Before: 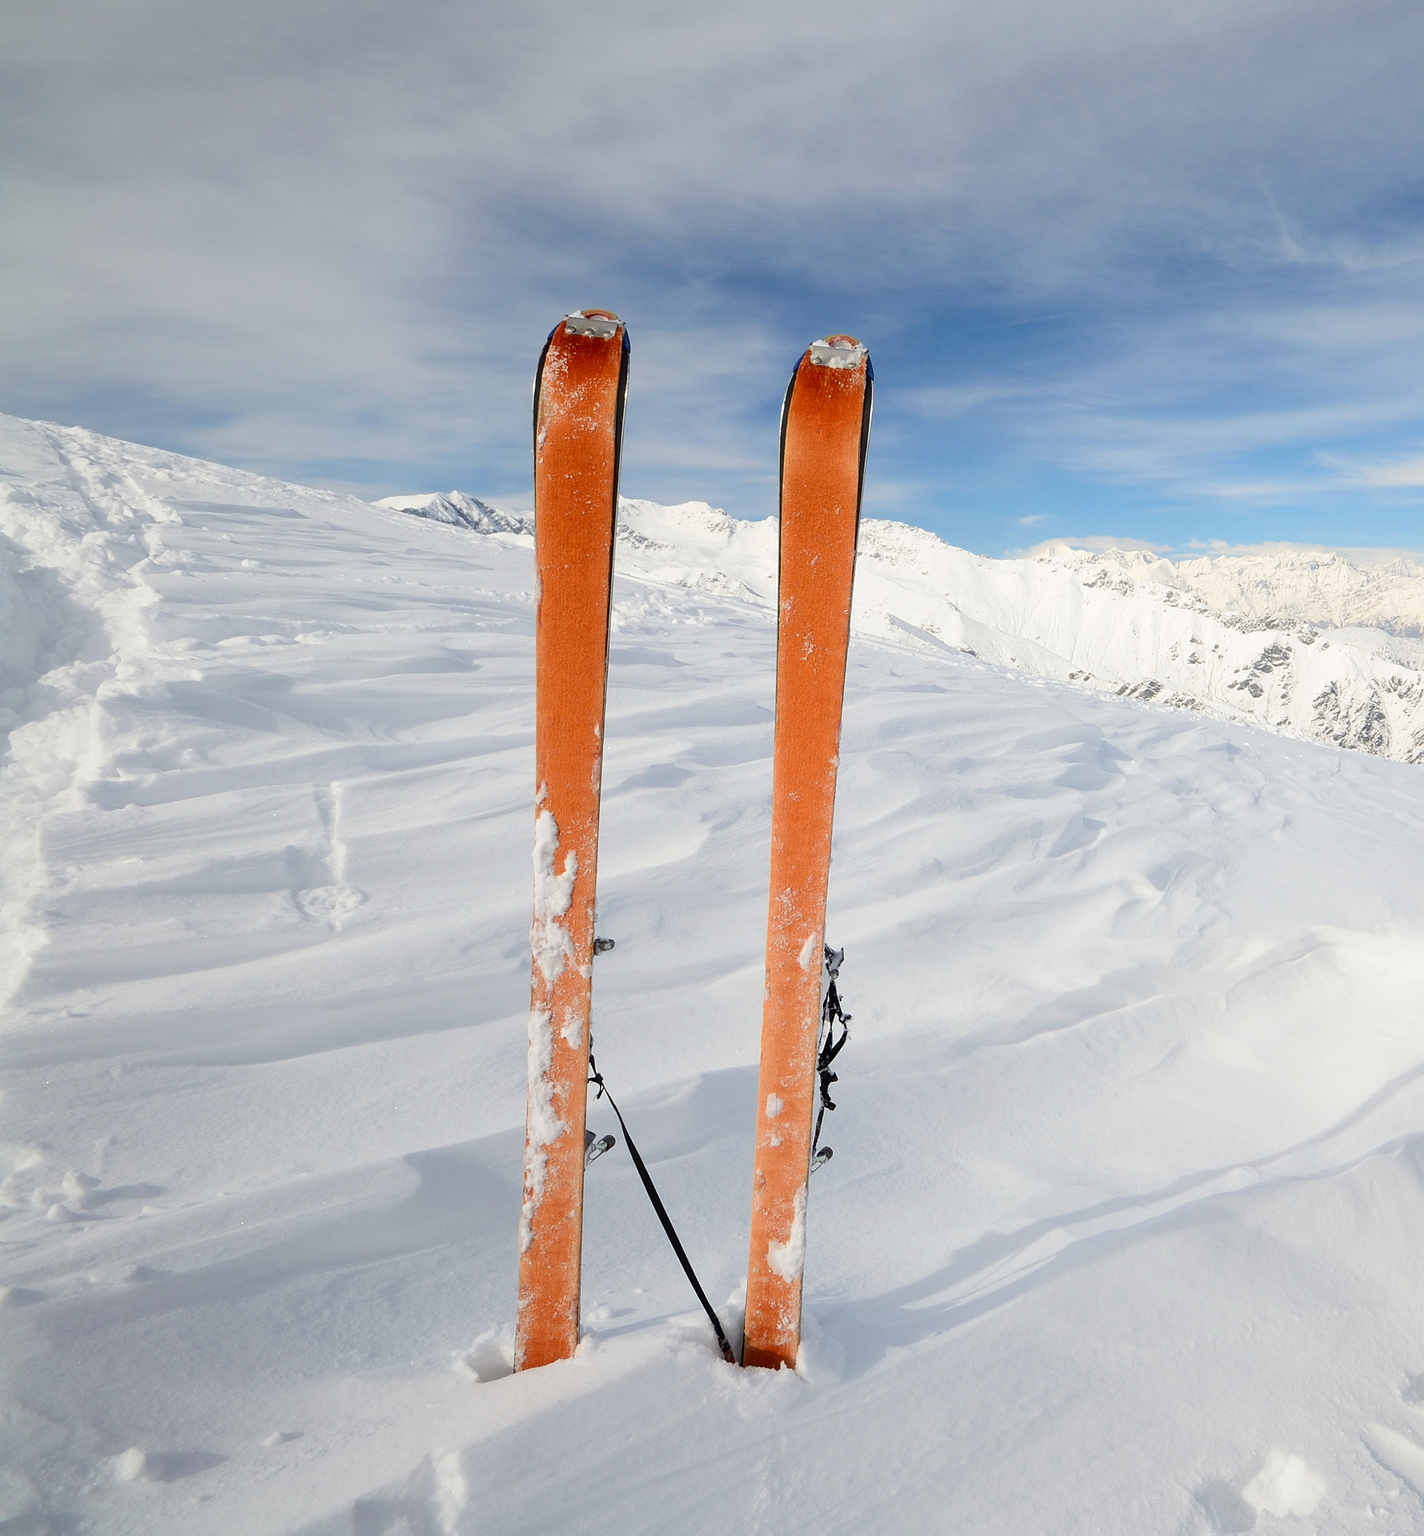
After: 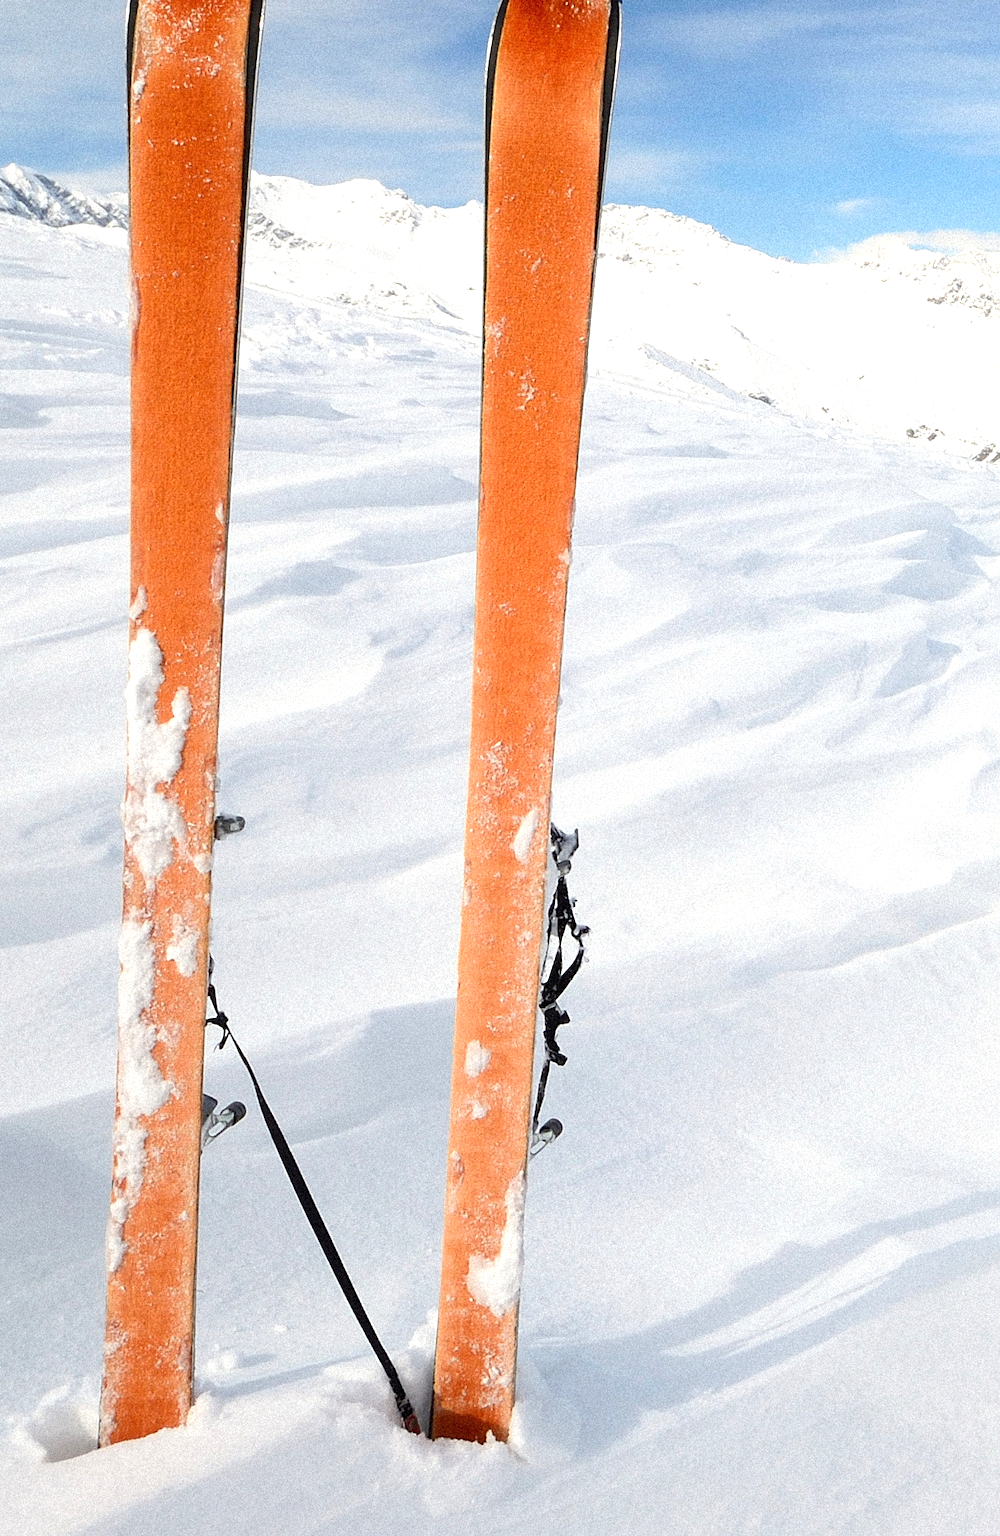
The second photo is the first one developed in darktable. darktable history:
crop: left 31.379%, top 24.658%, right 20.326%, bottom 6.628%
exposure: black level correction 0, exposure 0.5 EV, compensate exposure bias true, compensate highlight preservation false
grain: coarseness 9.38 ISO, strength 34.99%, mid-tones bias 0%
